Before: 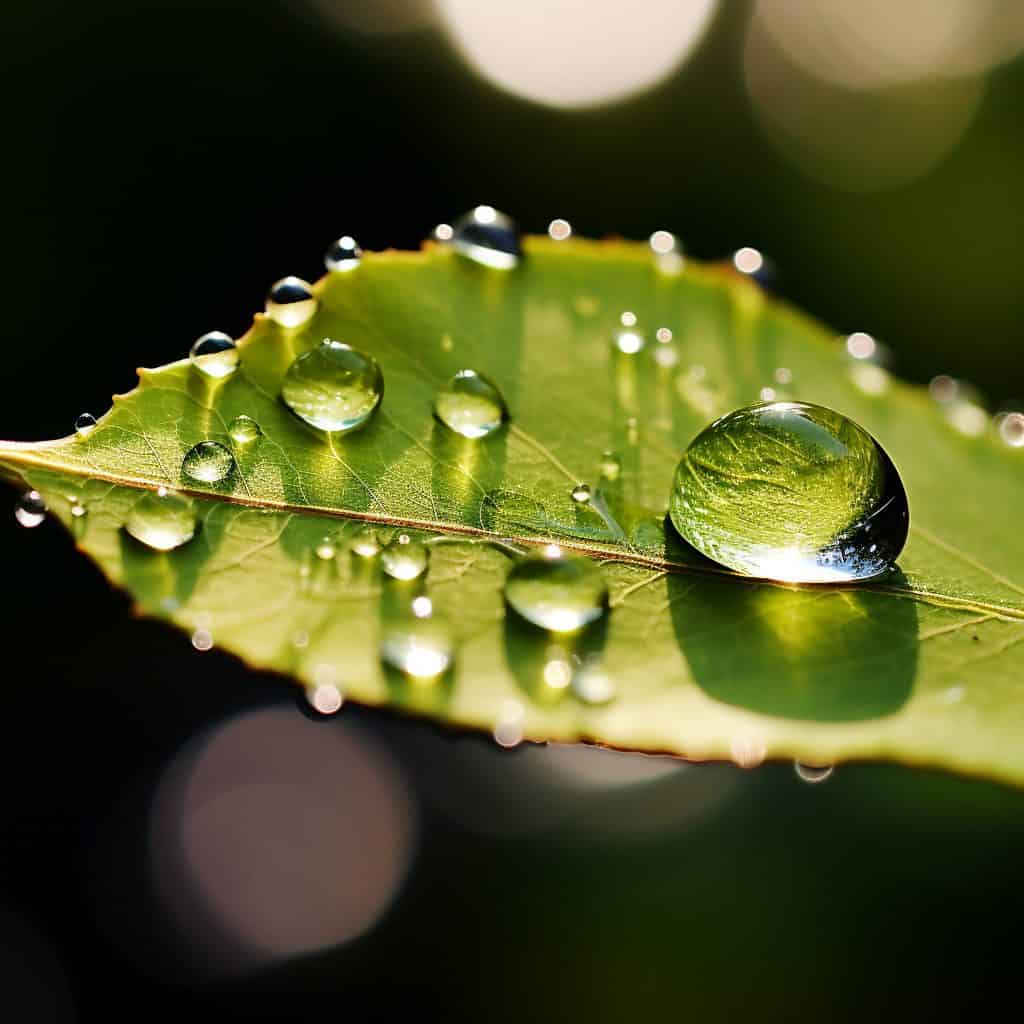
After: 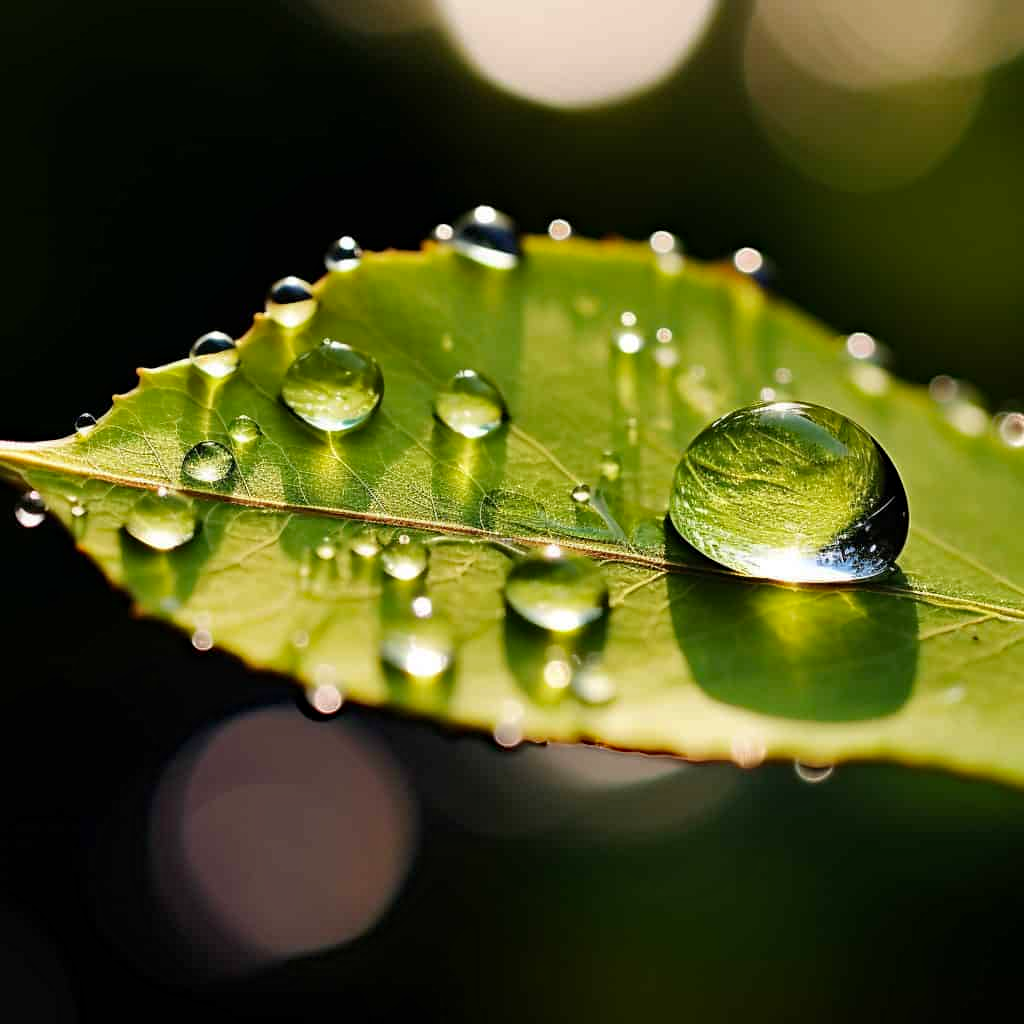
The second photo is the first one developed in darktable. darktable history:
haze removal: strength 0.289, distance 0.257
